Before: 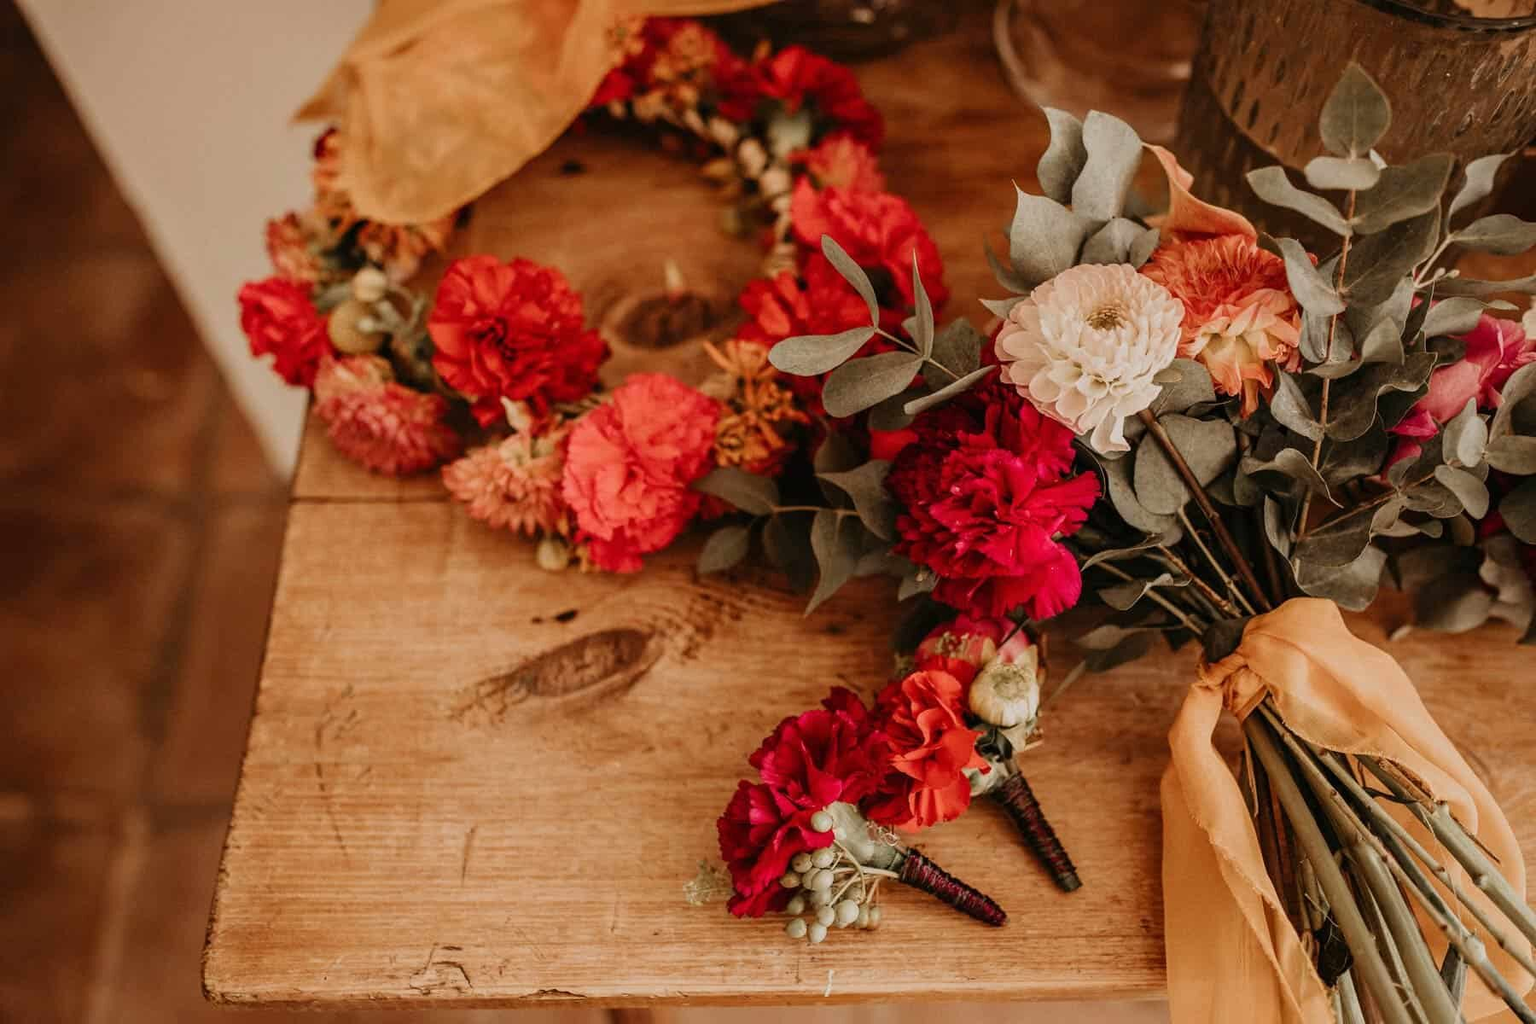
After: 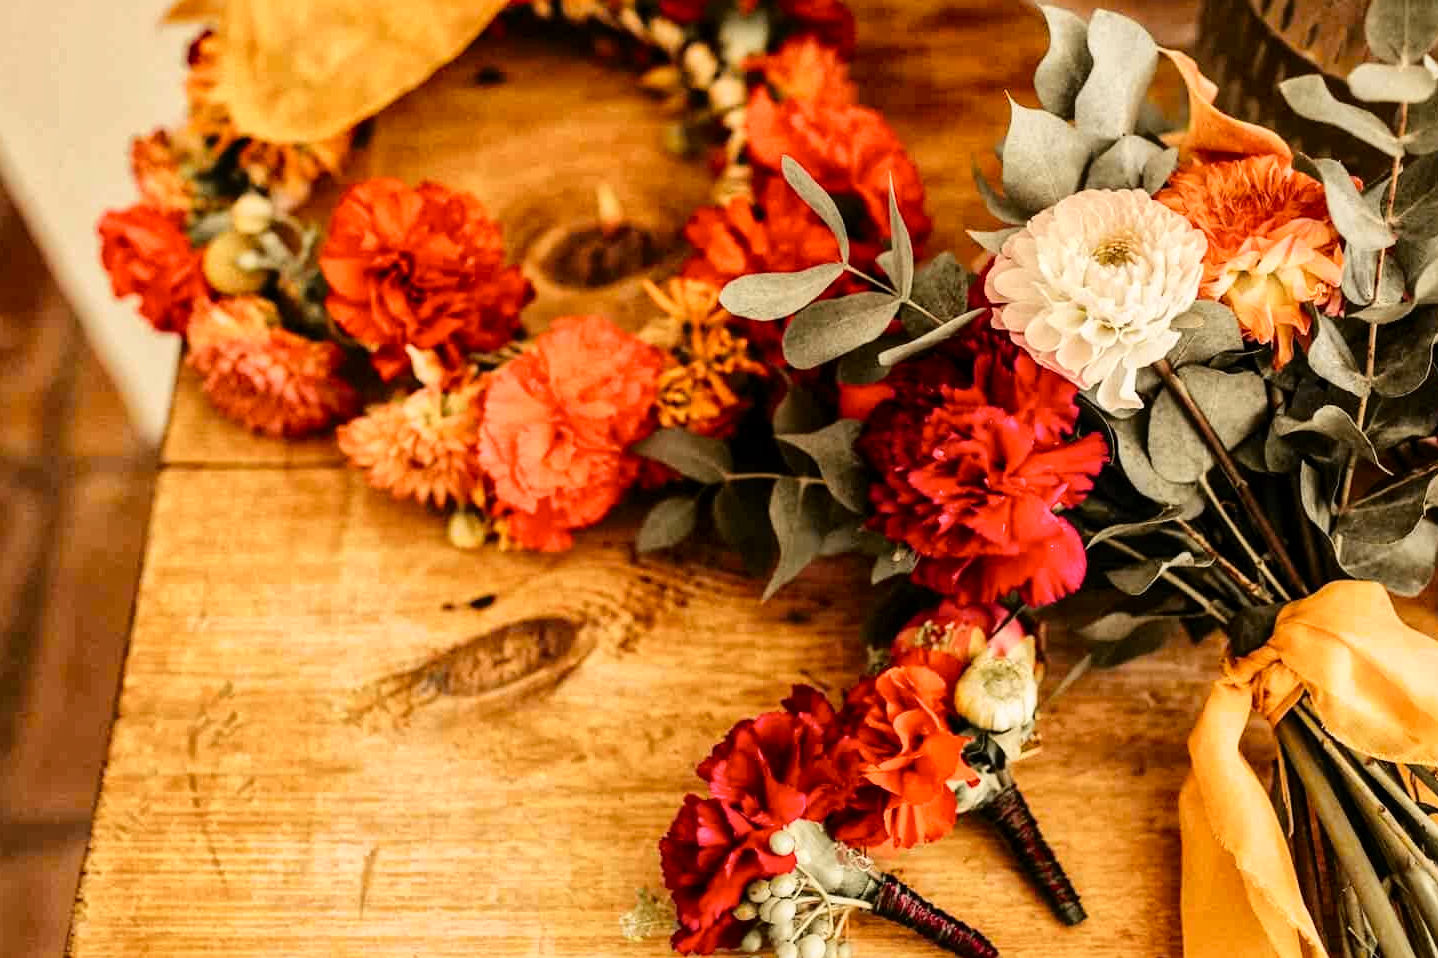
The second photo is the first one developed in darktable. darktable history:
global tonemap: drago (1, 100), detail 1
crop and rotate: left 10.071%, top 10.071%, right 10.02%, bottom 10.02%
tone curve: curves: ch0 [(0, 0) (0.136, 0.084) (0.346, 0.366) (0.489, 0.559) (0.66, 0.748) (0.849, 0.902) (1, 0.974)]; ch1 [(0, 0) (0.353, 0.344) (0.45, 0.46) (0.498, 0.498) (0.521, 0.512) (0.563, 0.559) (0.592, 0.605) (0.641, 0.673) (1, 1)]; ch2 [(0, 0) (0.333, 0.346) (0.375, 0.375) (0.424, 0.43) (0.476, 0.492) (0.502, 0.502) (0.524, 0.531) (0.579, 0.61) (0.612, 0.644) (0.641, 0.722) (1, 1)], color space Lab, independent channels, preserve colors none
